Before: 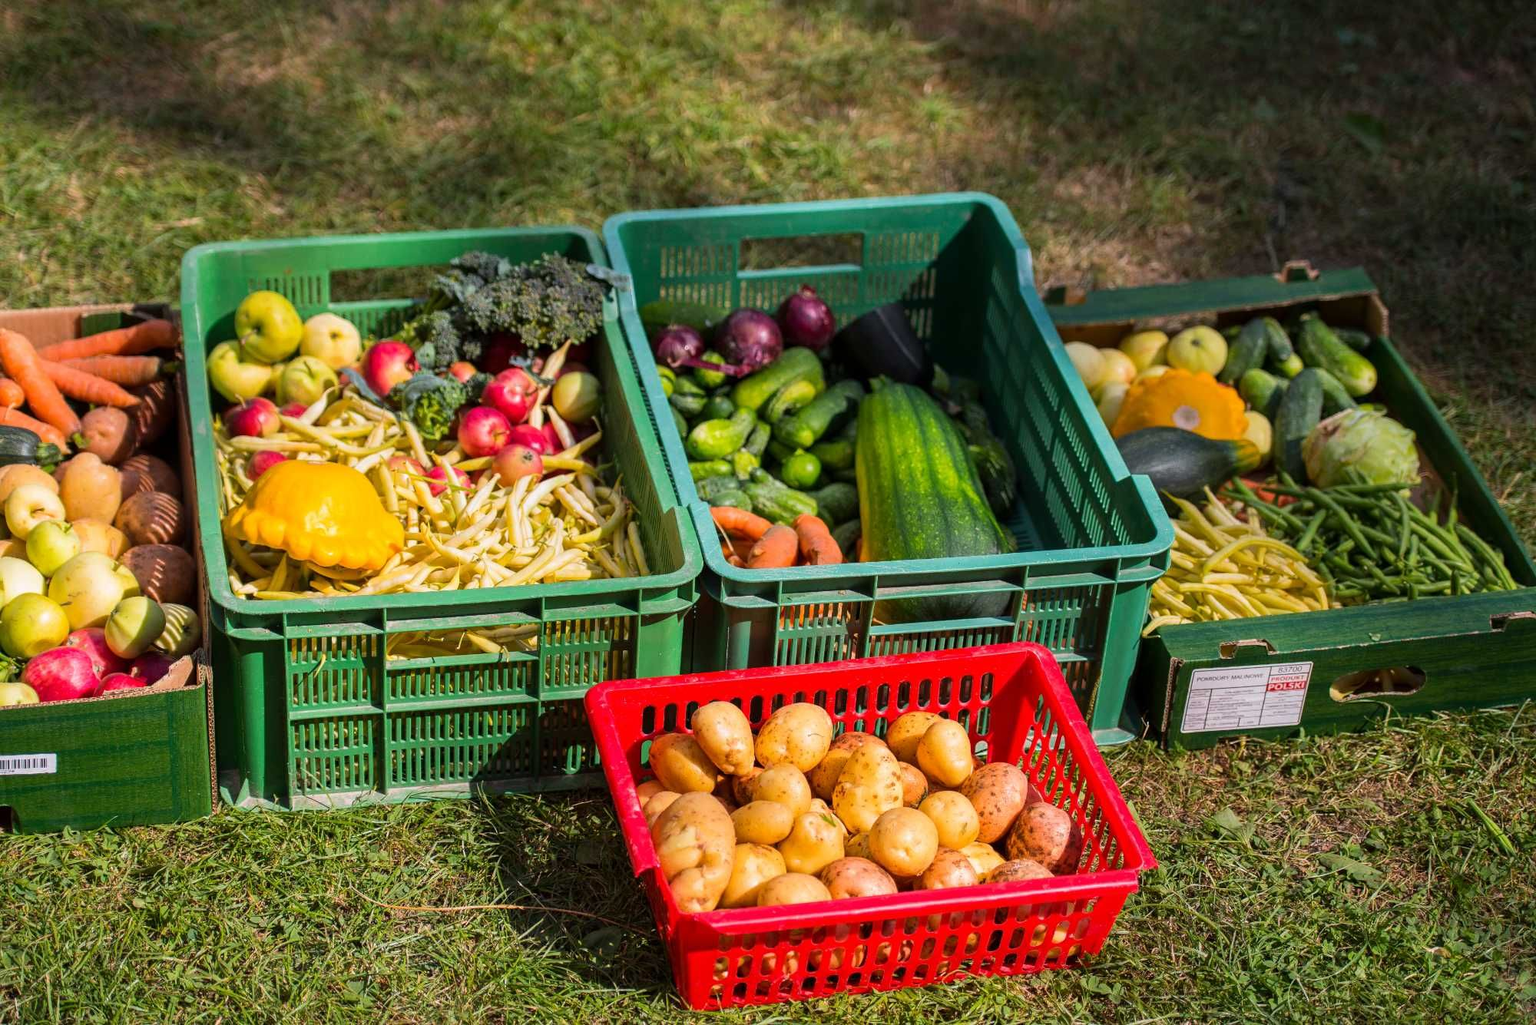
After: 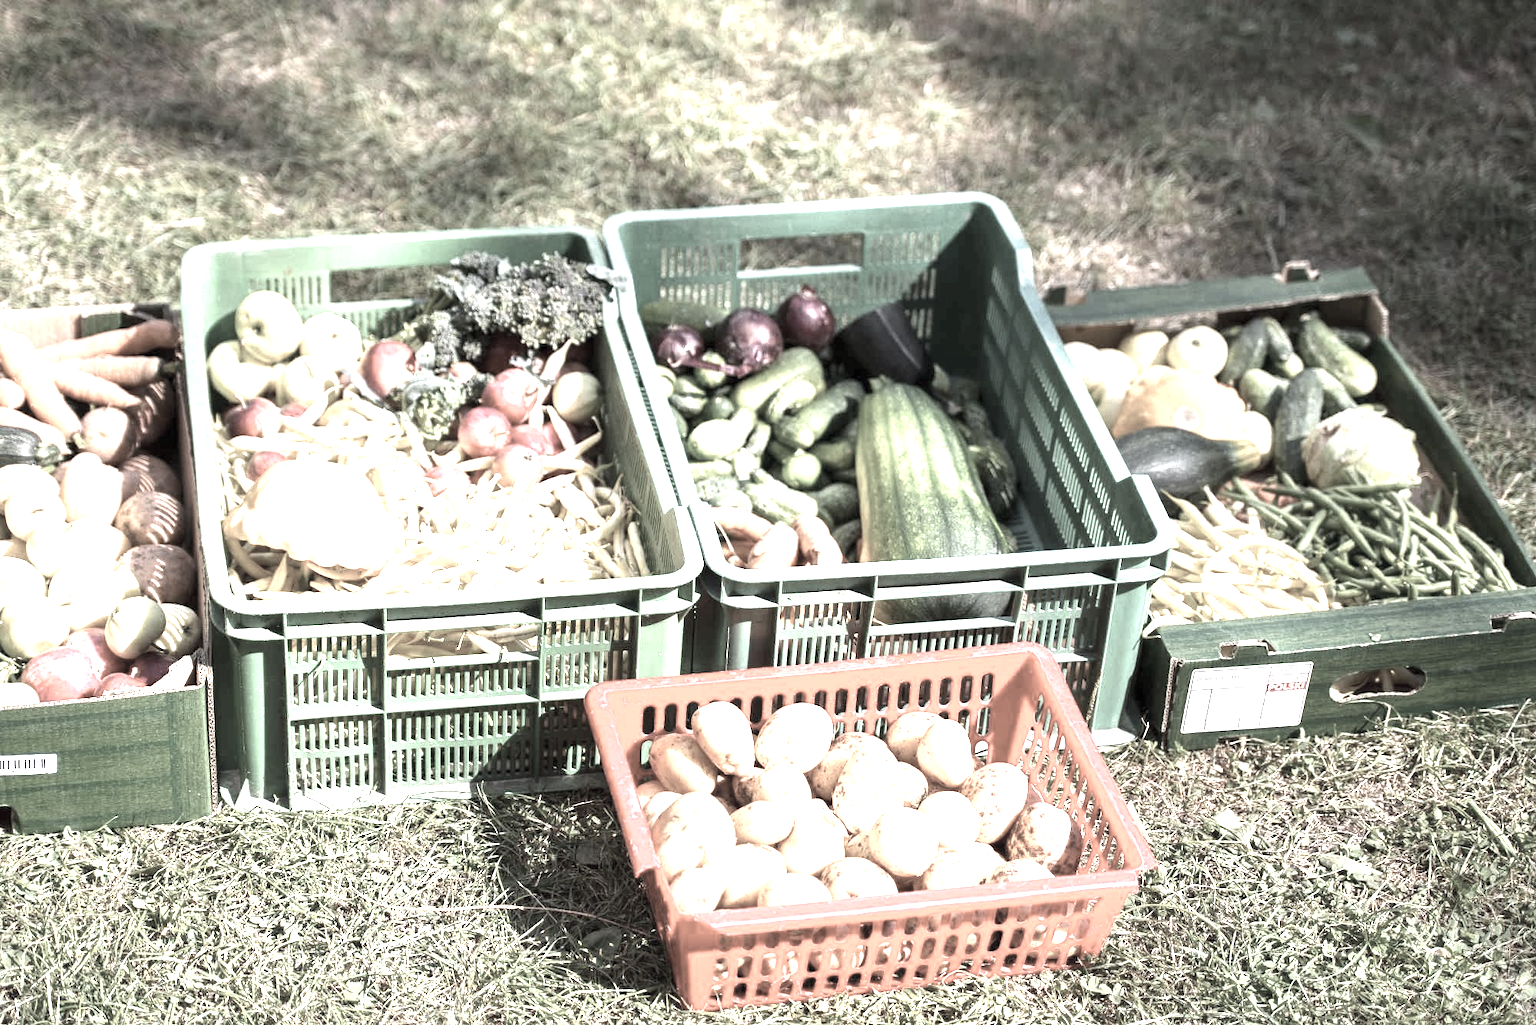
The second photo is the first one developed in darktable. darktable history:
exposure: black level correction 0, exposure 2.101 EV, compensate highlight preservation false
color correction: highlights b* 0.064, saturation 0.227
